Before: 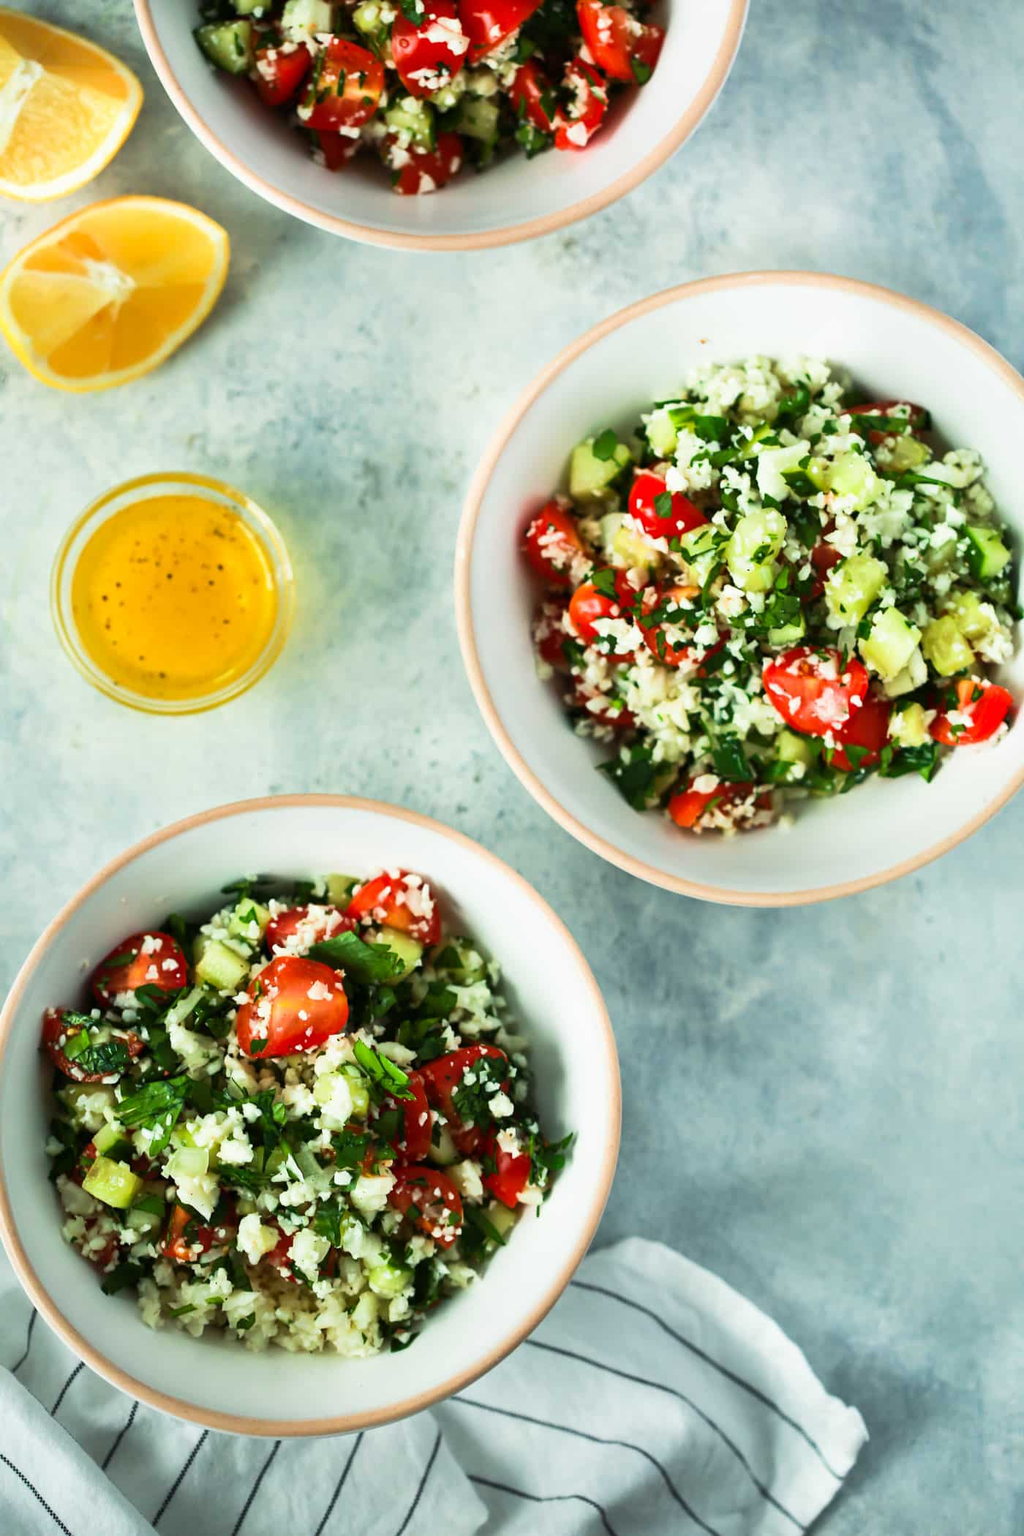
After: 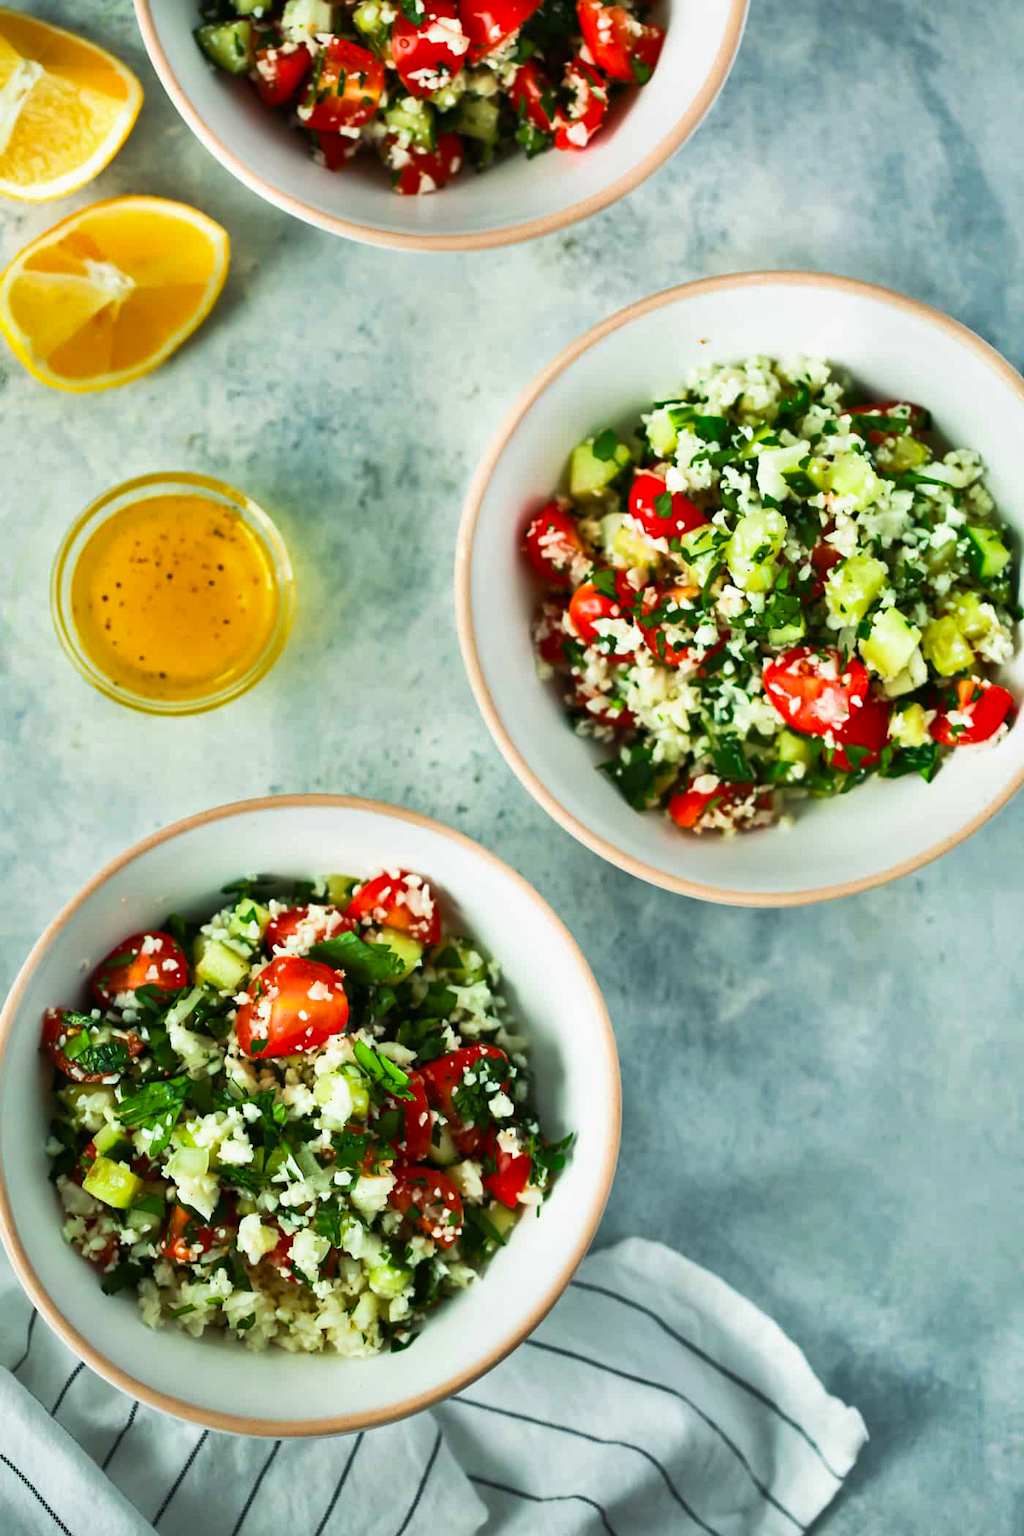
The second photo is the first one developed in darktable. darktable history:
shadows and highlights: low approximation 0.01, soften with gaussian
color balance: output saturation 110%
